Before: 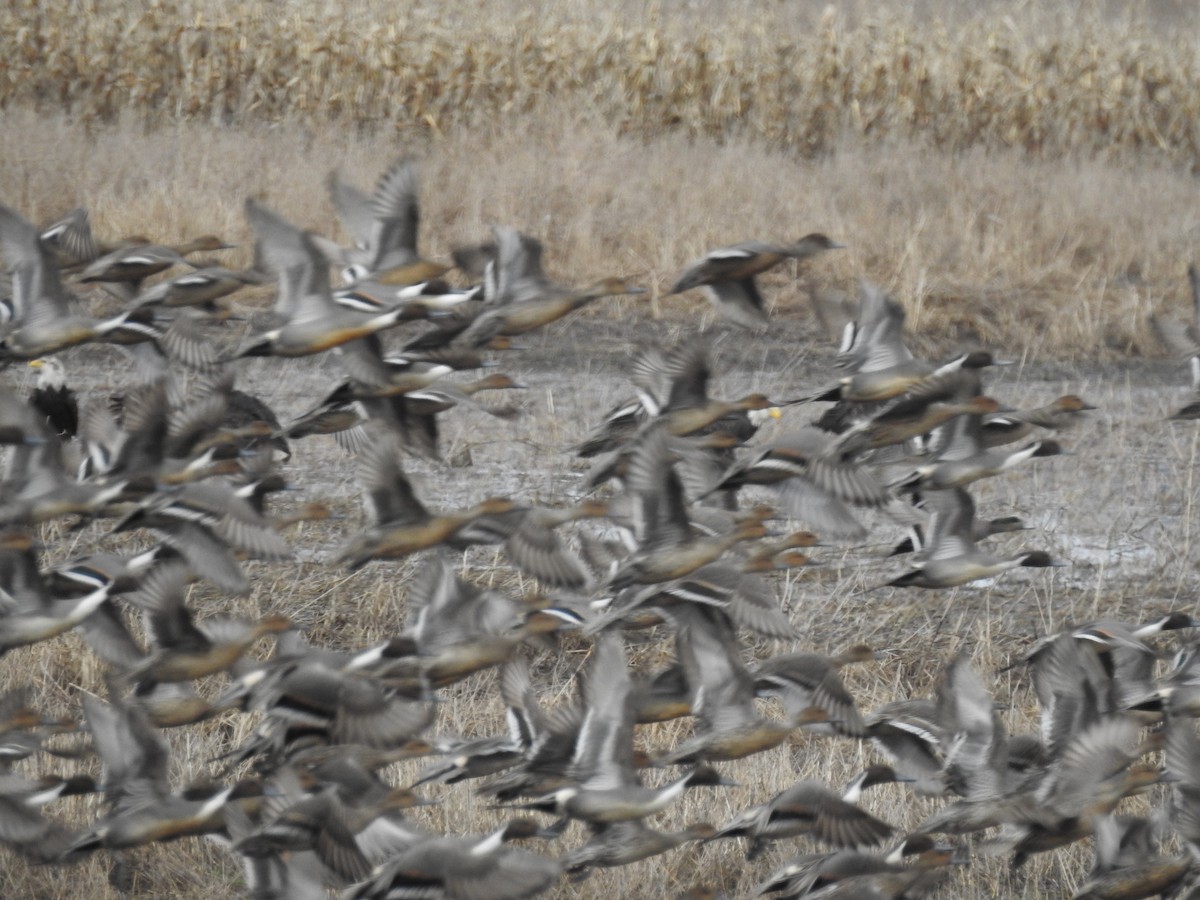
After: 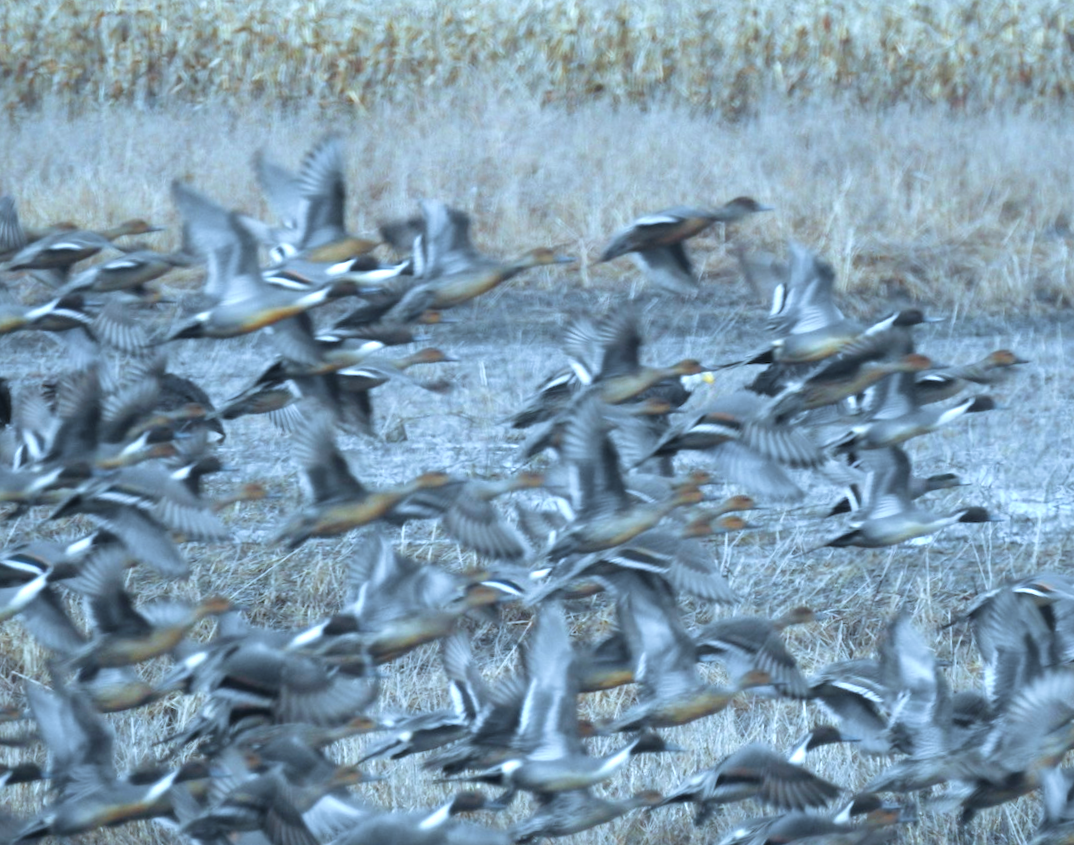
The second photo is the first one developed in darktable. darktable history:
tone equalizer: on, module defaults
exposure: exposure 0.564 EV, compensate highlight preservation false
rotate and perspective: rotation -5.2°, automatic cropping off
crop and rotate: angle -3.27°, left 5.211%, top 5.211%, right 4.607%, bottom 4.607%
color calibration: x 0.396, y 0.386, temperature 3669 K
velvia: on, module defaults
